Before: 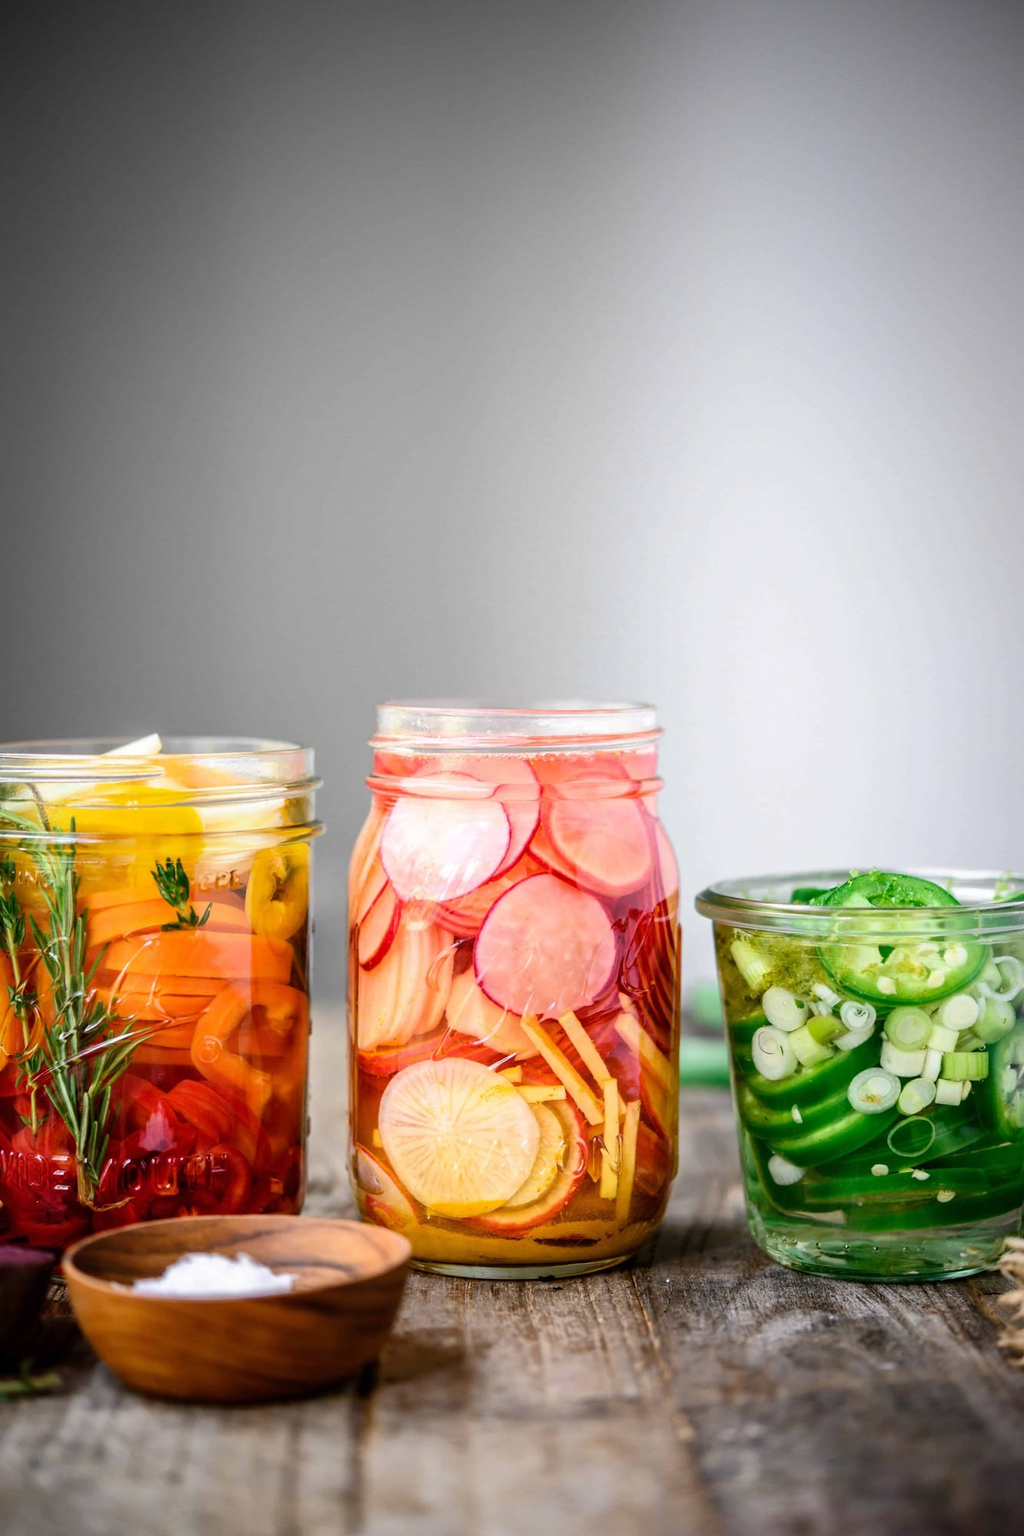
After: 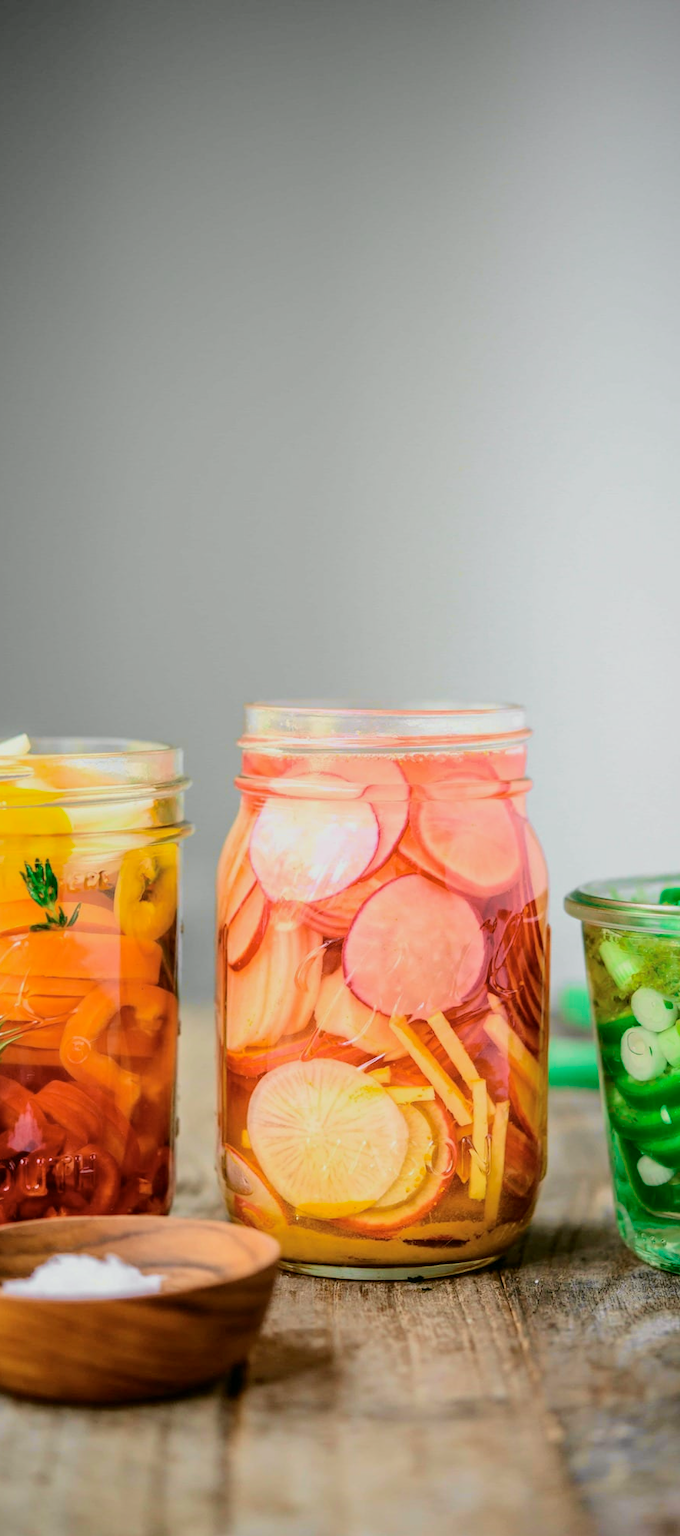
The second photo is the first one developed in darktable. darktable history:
crop and rotate: left 12.858%, right 20.64%
tone curve: curves: ch0 [(0, 0) (0.402, 0.473) (0.673, 0.68) (0.899, 0.832) (0.999, 0.903)]; ch1 [(0, 0) (0.379, 0.262) (0.464, 0.425) (0.498, 0.49) (0.507, 0.5) (0.53, 0.532) (0.582, 0.583) (0.68, 0.672) (0.791, 0.748) (1, 0.896)]; ch2 [(0, 0) (0.199, 0.414) (0.438, 0.49) (0.496, 0.501) (0.515, 0.546) (0.577, 0.605) (0.632, 0.649) (0.717, 0.727) (0.845, 0.855) (0.998, 0.977)], color space Lab, independent channels
